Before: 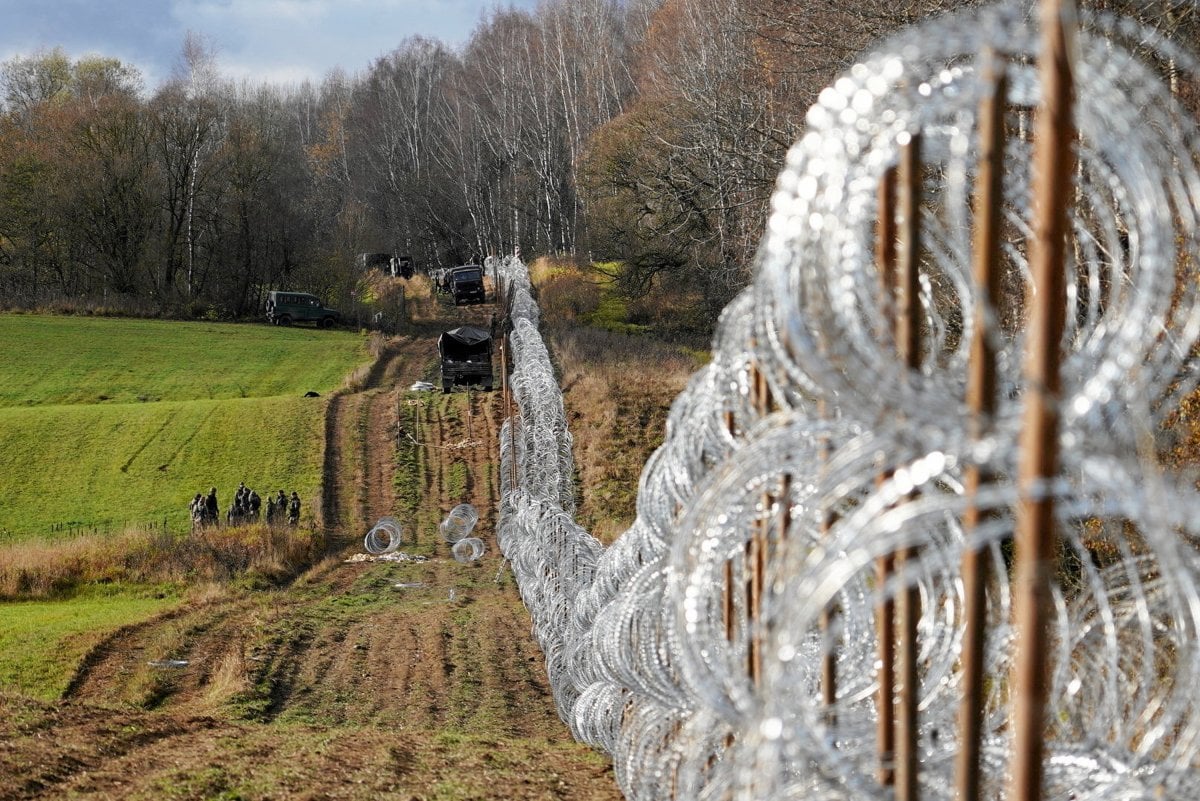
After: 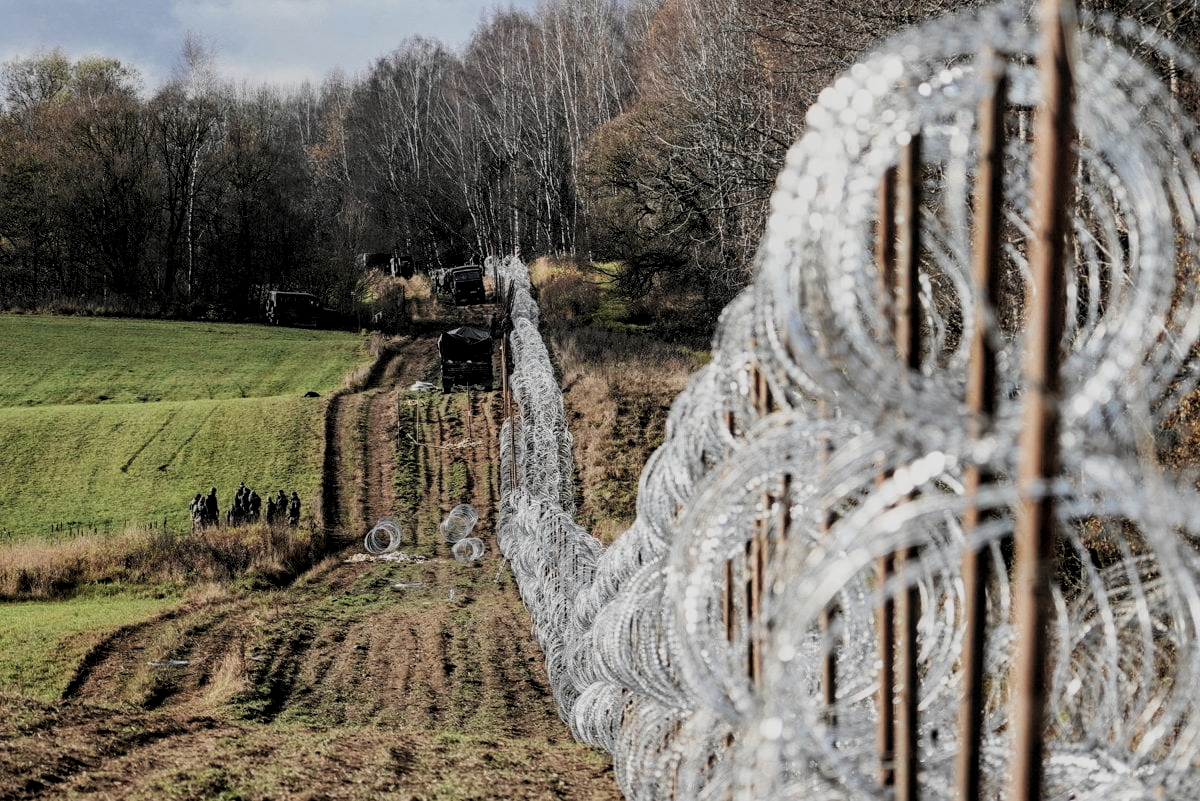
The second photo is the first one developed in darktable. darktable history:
local contrast: on, module defaults
filmic rgb: black relative exposure -5.08 EV, white relative exposure 3.96 EV, hardness 2.9, contrast 1.298, highlights saturation mix -9.67%, color science v5 (2021), contrast in shadows safe, contrast in highlights safe
exposure: exposure -0.04 EV, compensate highlight preservation false
